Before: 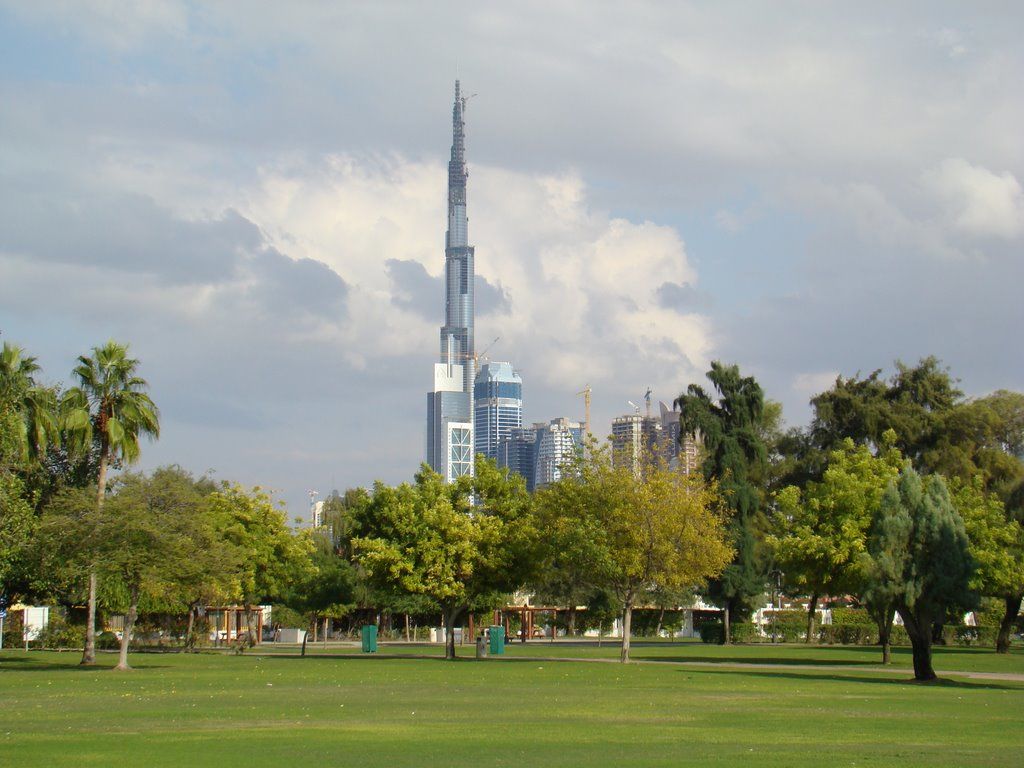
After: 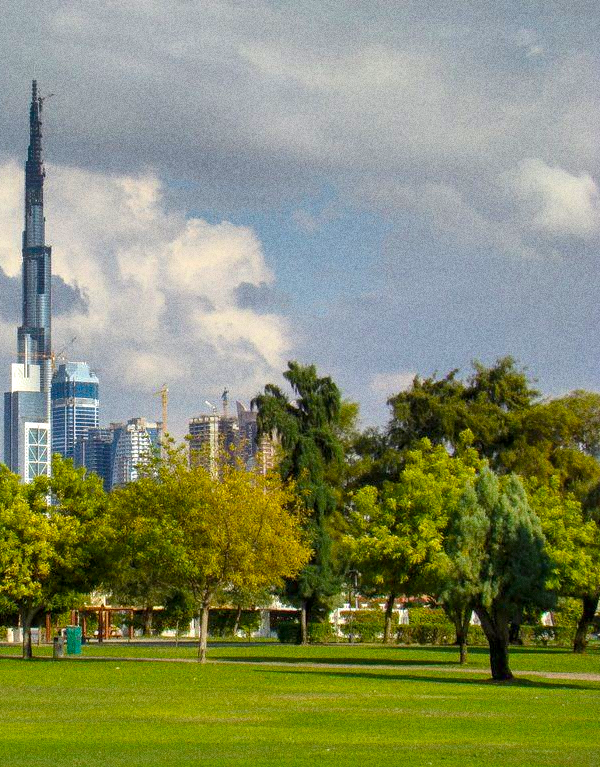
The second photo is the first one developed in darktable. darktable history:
local contrast: on, module defaults
crop: left 41.402%
velvia: strength 32%, mid-tones bias 0.2
grain: coarseness 0.09 ISO, strength 40%
levels: levels [0, 0.492, 0.984]
shadows and highlights: shadows 75, highlights -60.85, soften with gaussian
